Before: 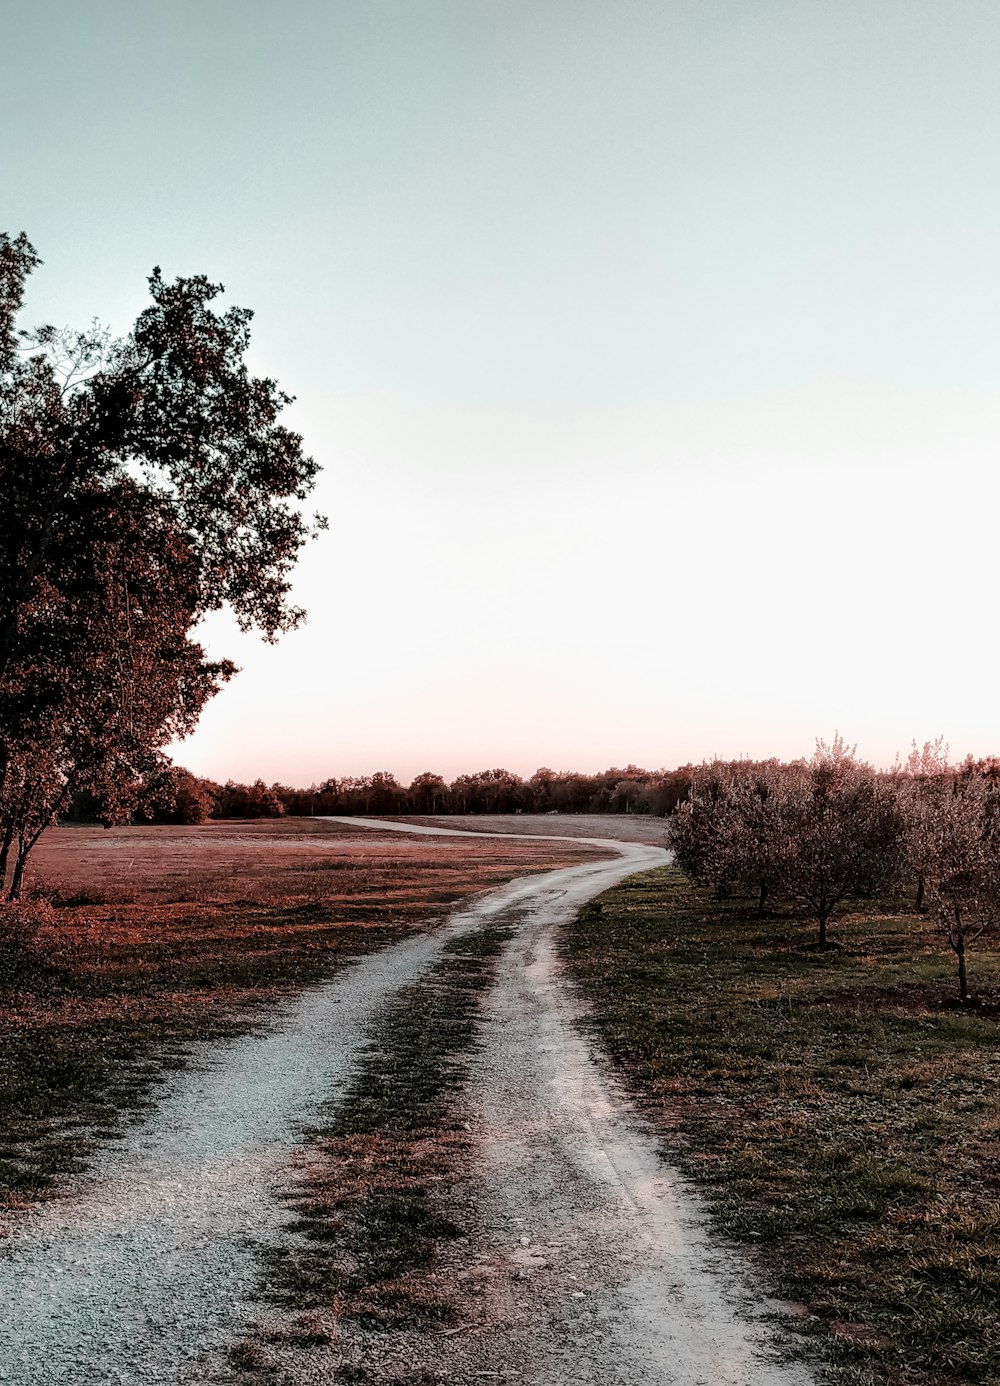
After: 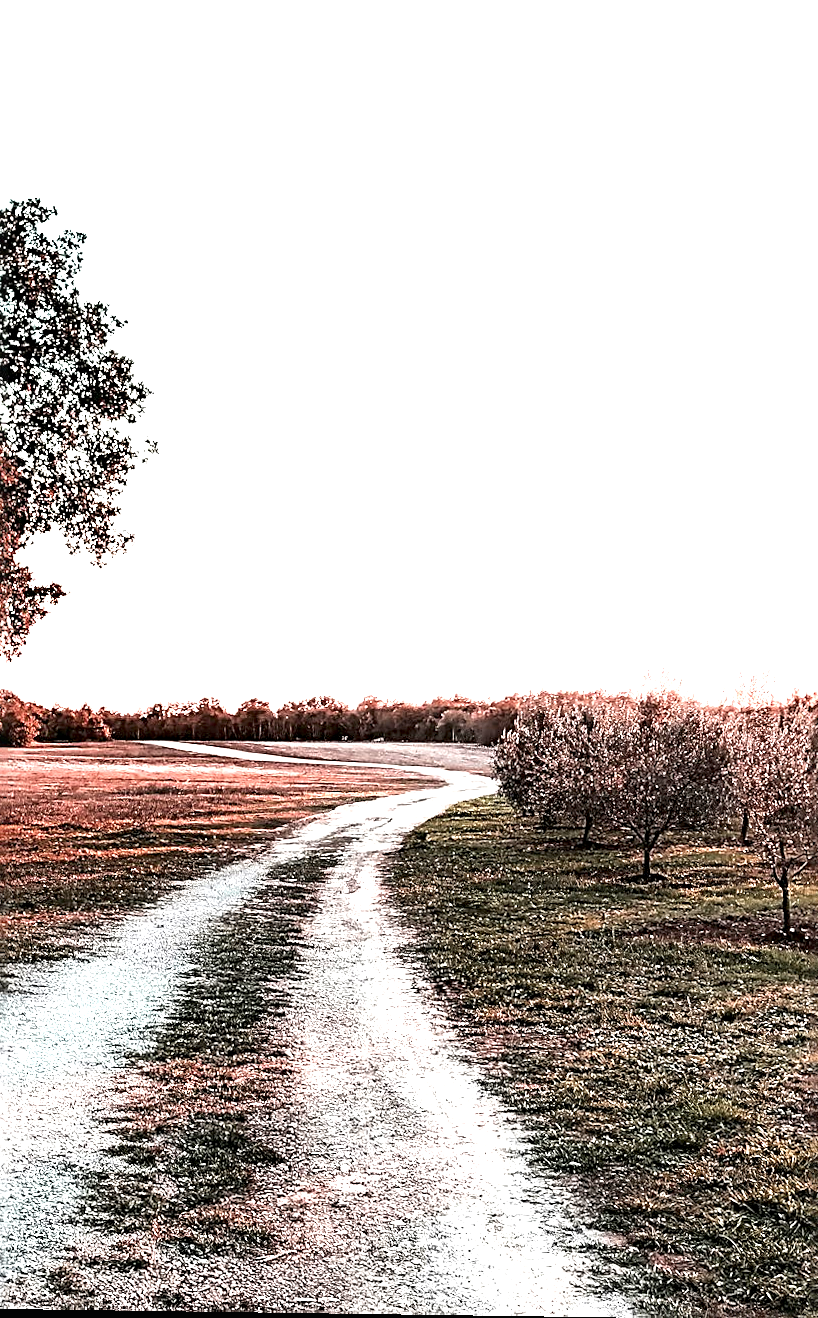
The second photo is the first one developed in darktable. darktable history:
rotate and perspective: rotation 0.8°, automatic cropping off
exposure: black level correction 0, exposure 1.9 EV, compensate highlight preservation false
crop and rotate: left 17.959%, top 5.771%, right 1.742%
sharpen: radius 2.817, amount 0.715
